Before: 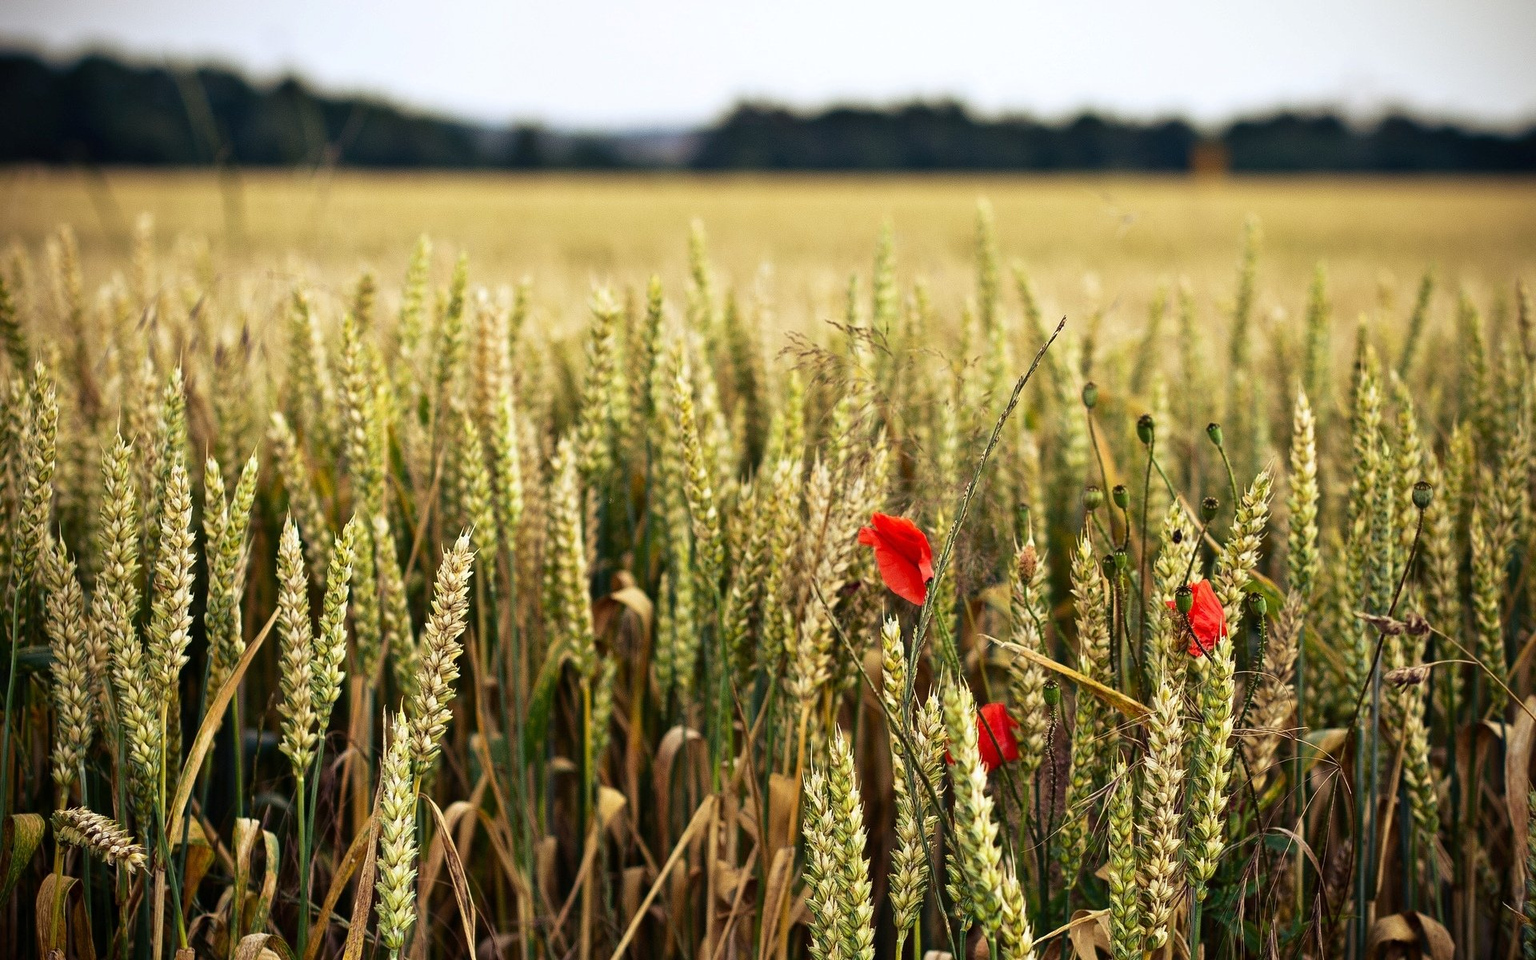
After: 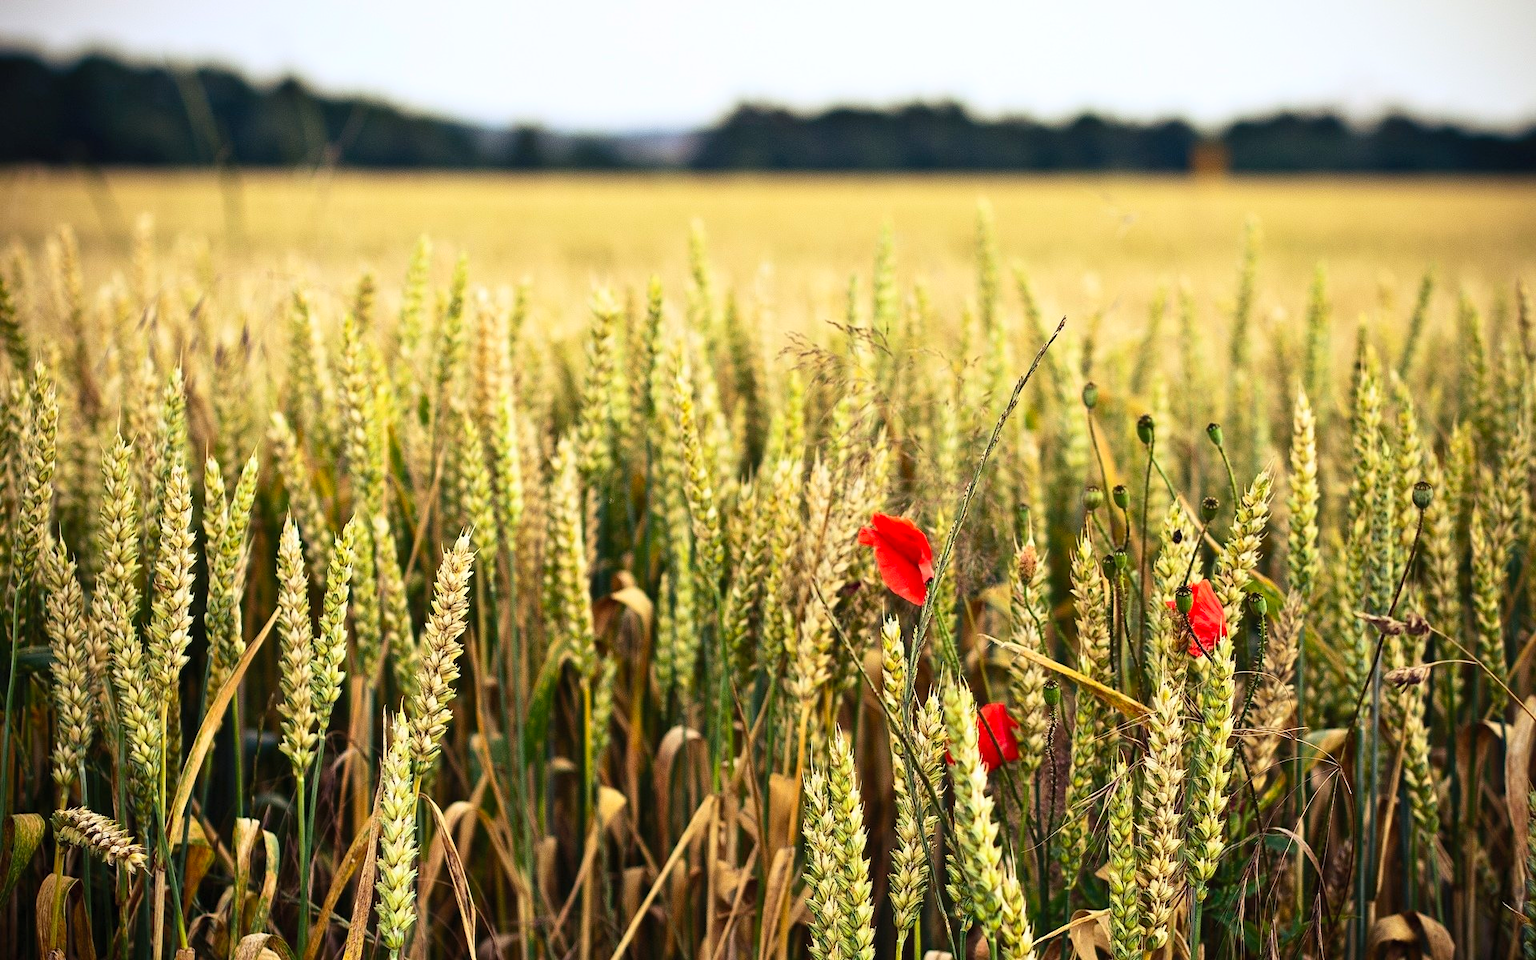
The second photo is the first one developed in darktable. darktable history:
contrast brightness saturation: contrast 0.197, brightness 0.159, saturation 0.221
